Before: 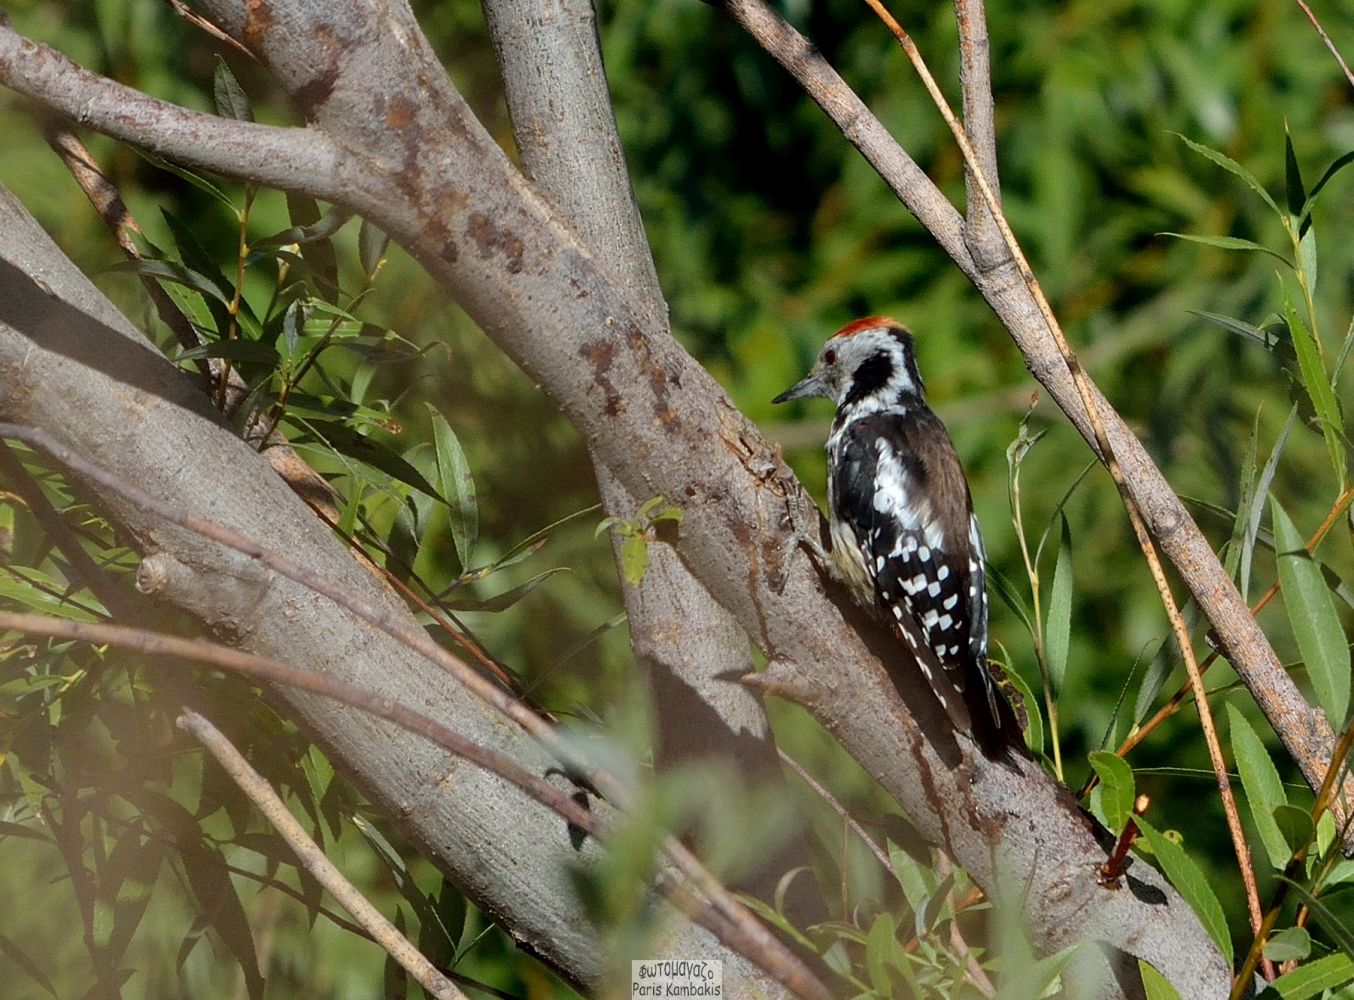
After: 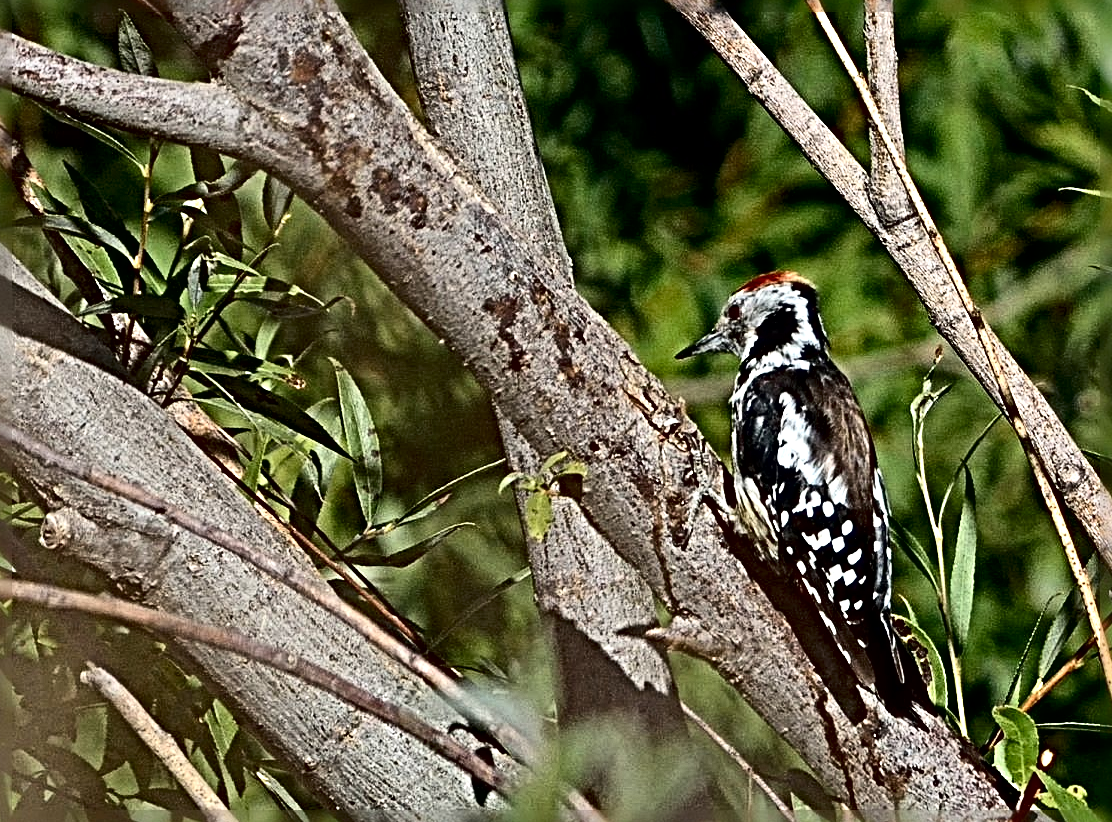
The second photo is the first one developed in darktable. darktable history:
contrast brightness saturation: contrast 0.22
sharpen: radius 6.3, amount 1.8, threshold 0
crop and rotate: left 7.196%, top 4.574%, right 10.605%, bottom 13.178%
